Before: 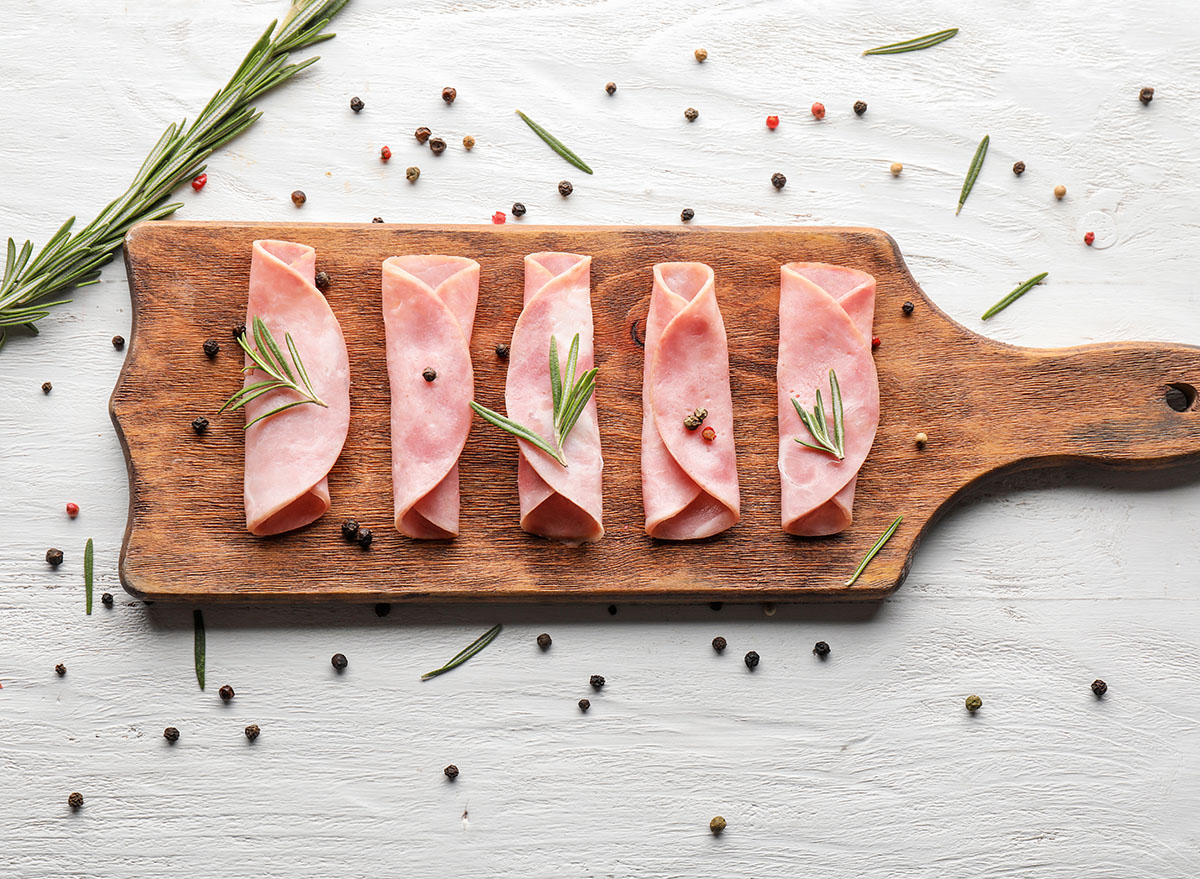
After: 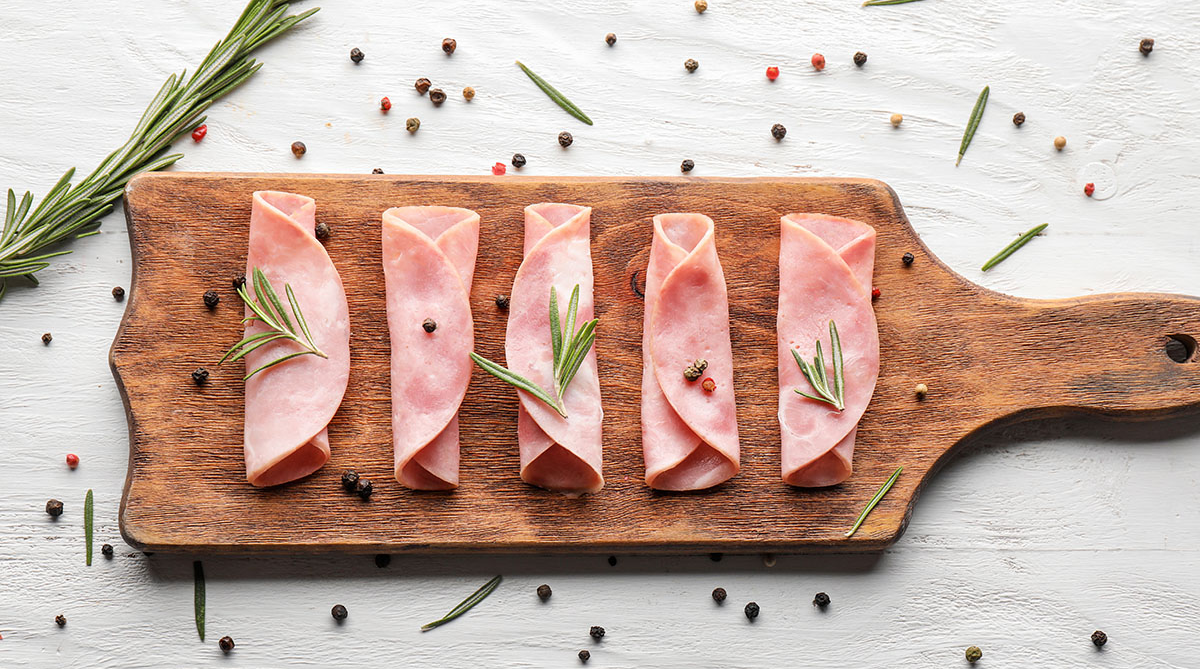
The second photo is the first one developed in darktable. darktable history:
crop: top 5.661%, bottom 18.184%
